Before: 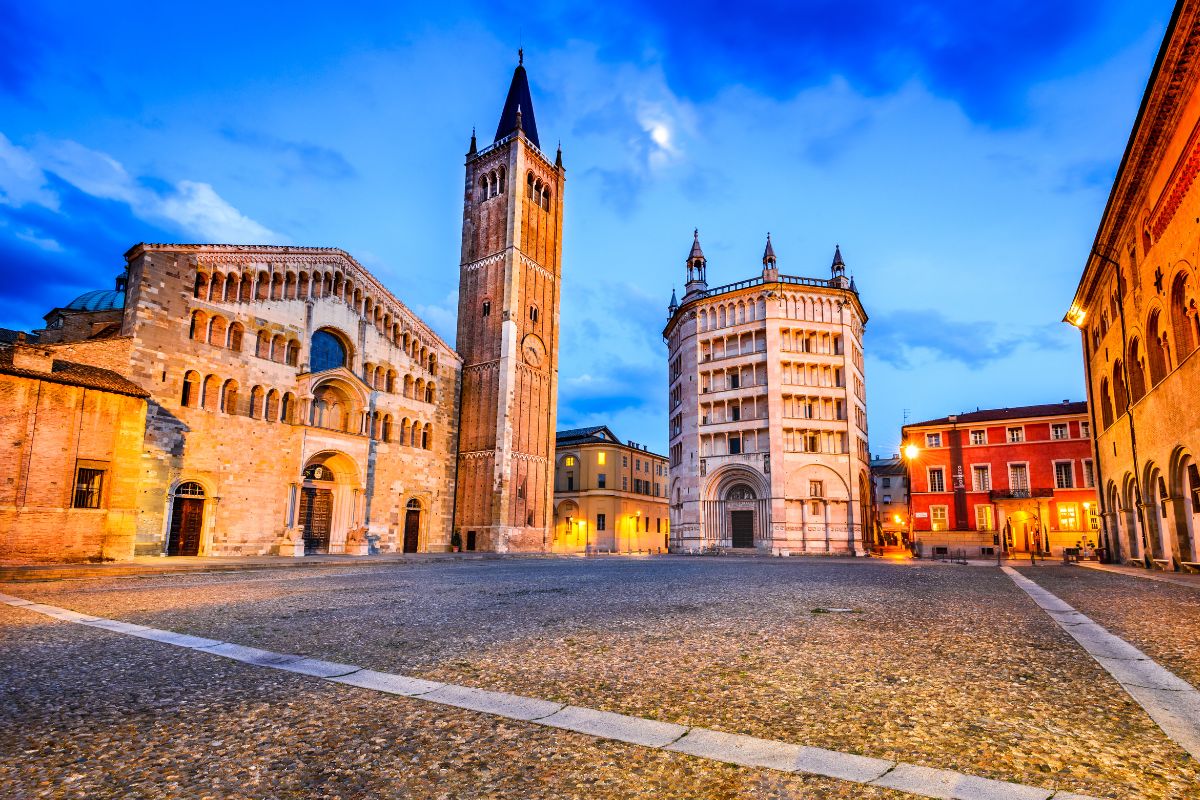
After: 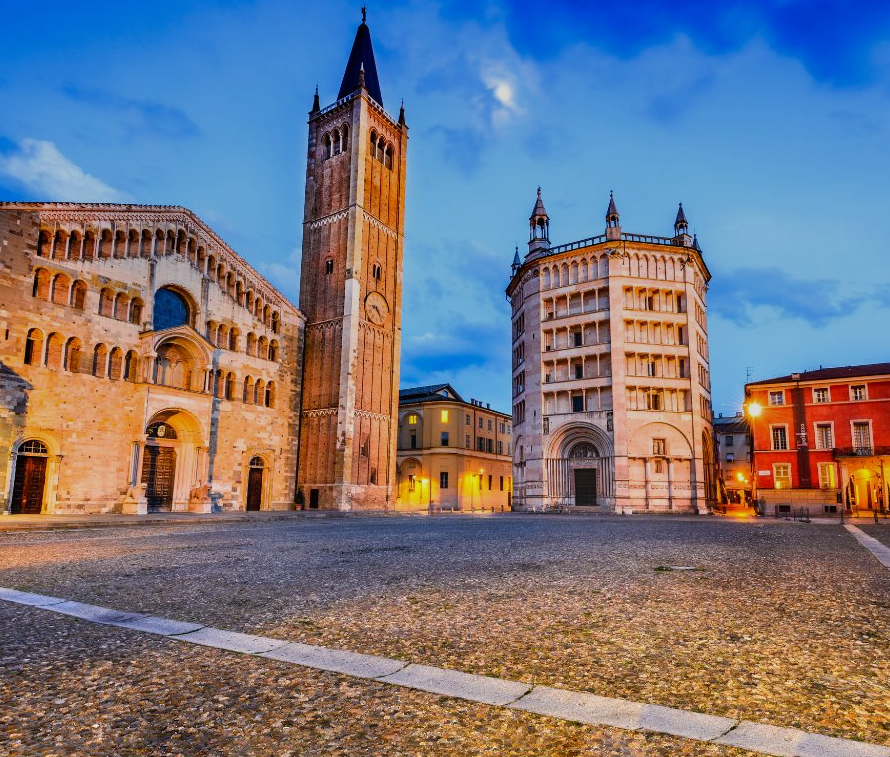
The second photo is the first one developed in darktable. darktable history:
crop and rotate: left 13.15%, top 5.251%, right 12.609%
graduated density: rotation 5.63°, offset 76.9
